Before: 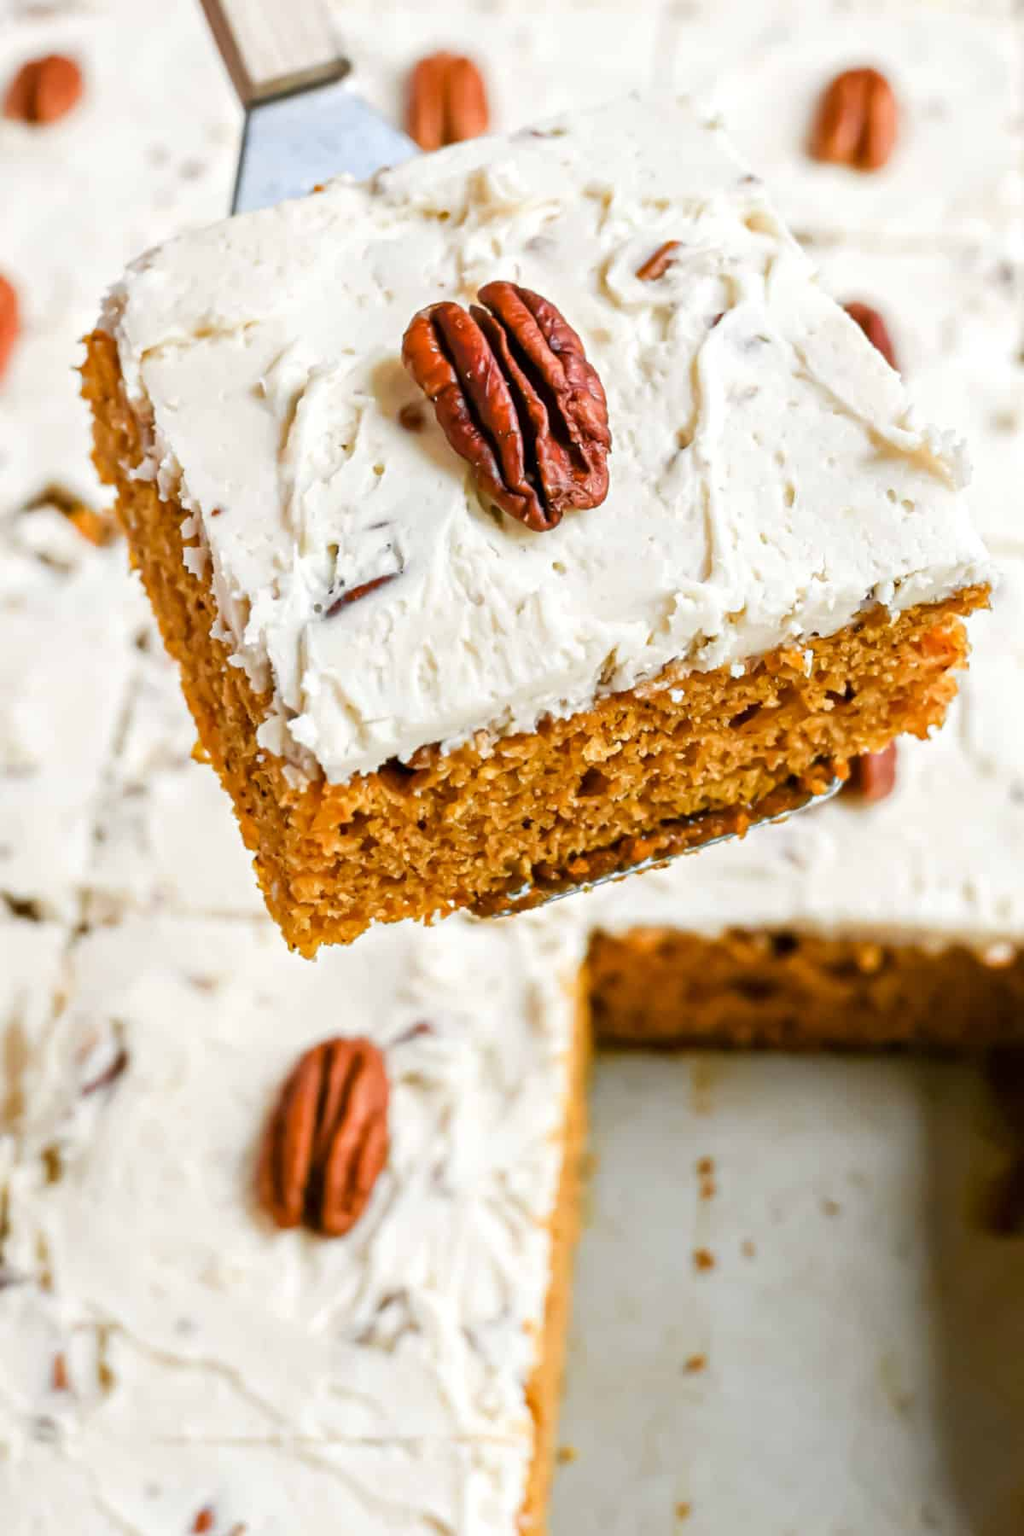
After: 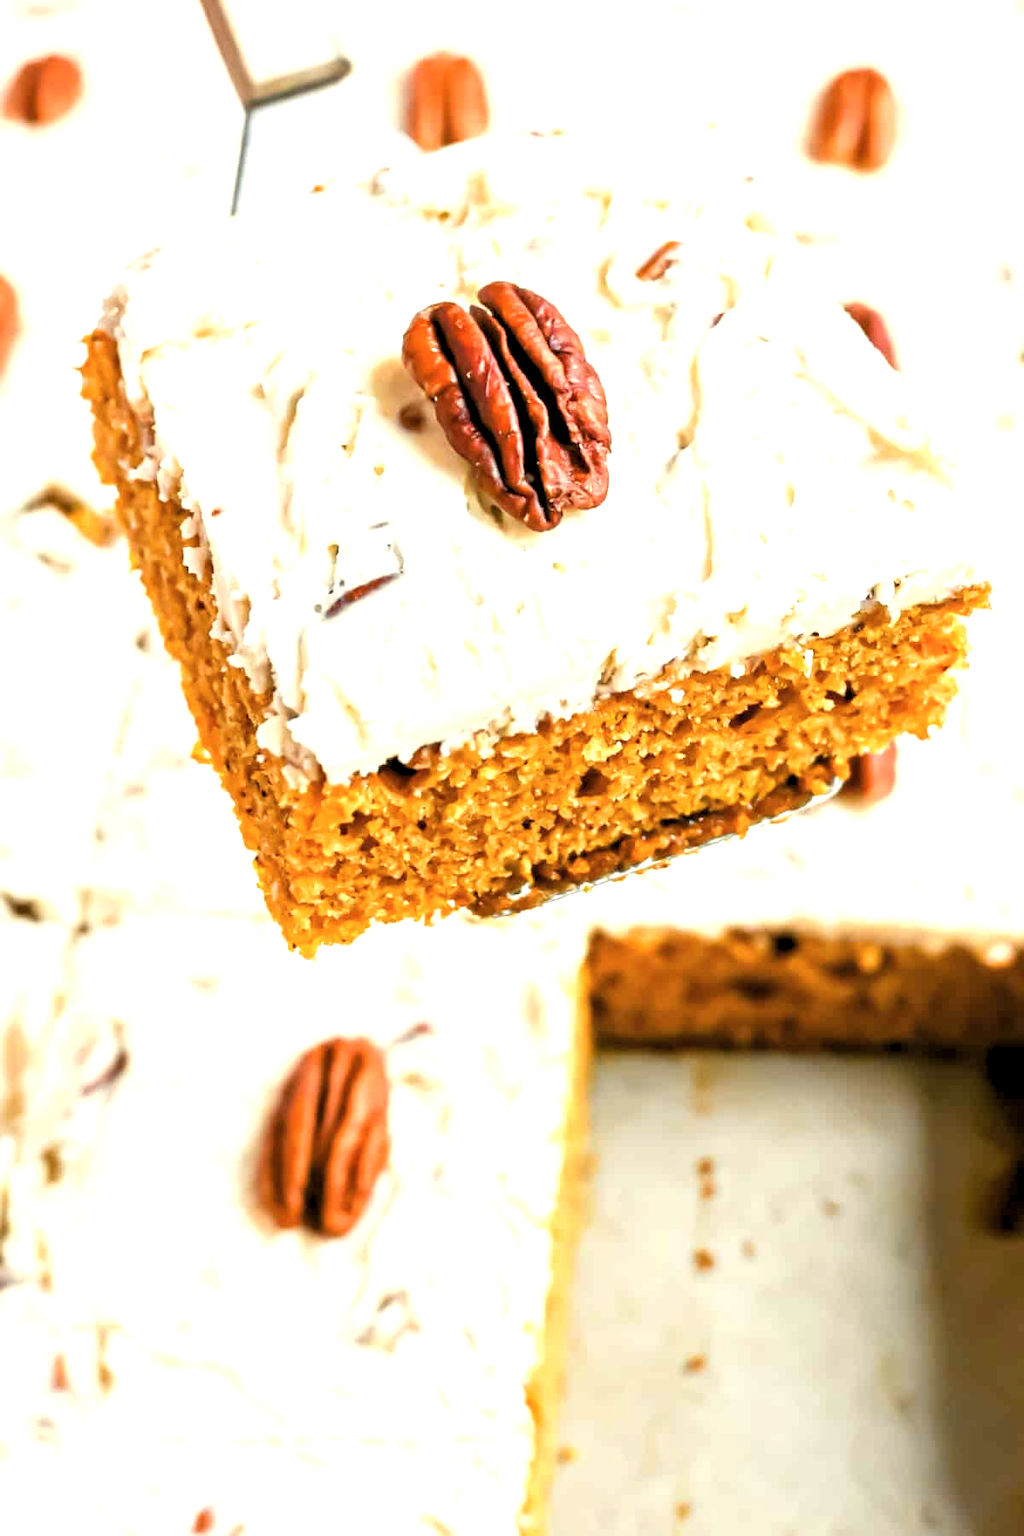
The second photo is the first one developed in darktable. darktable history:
levels: levels [0.073, 0.497, 0.972]
white balance: red 1.029, blue 0.92
contrast brightness saturation: contrast 0.01, saturation -0.05
exposure: exposure 0.74 EV, compensate highlight preservation false
